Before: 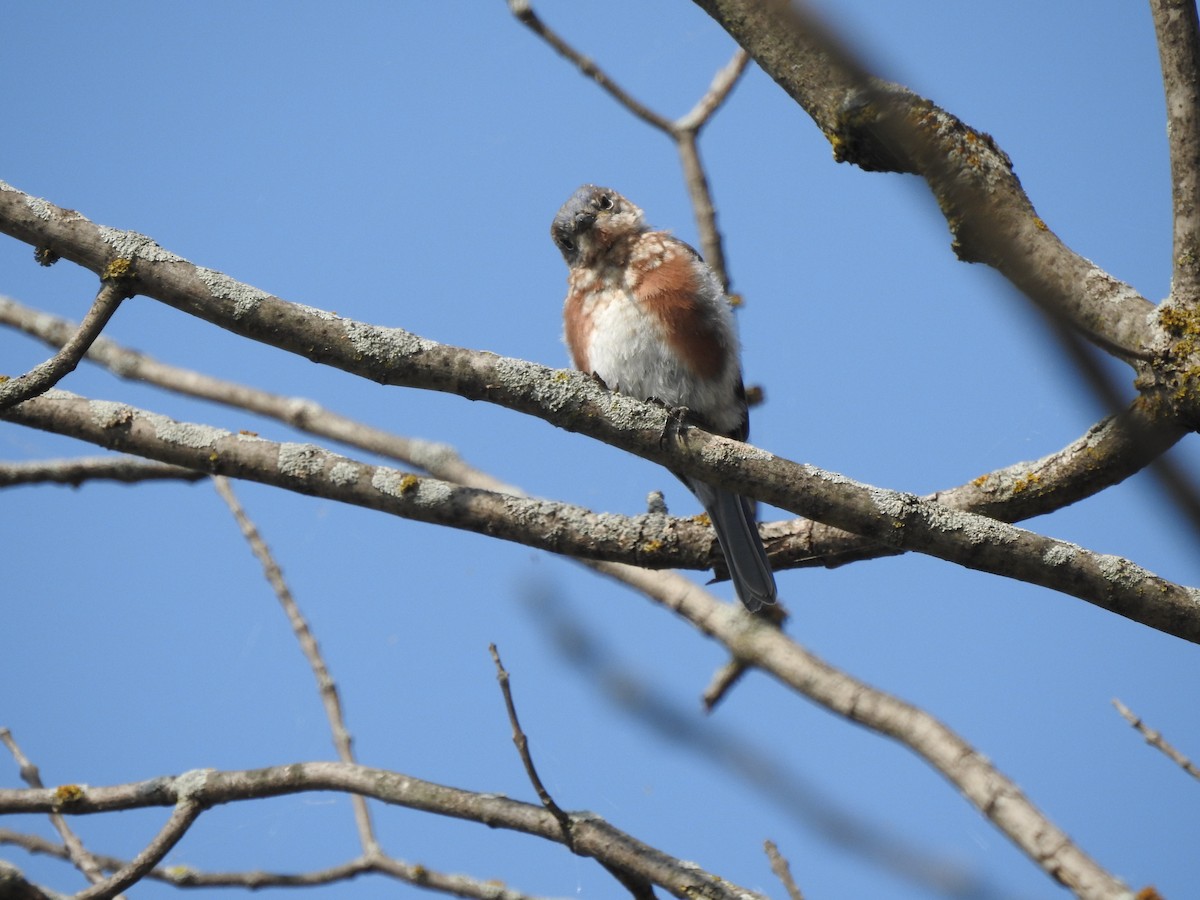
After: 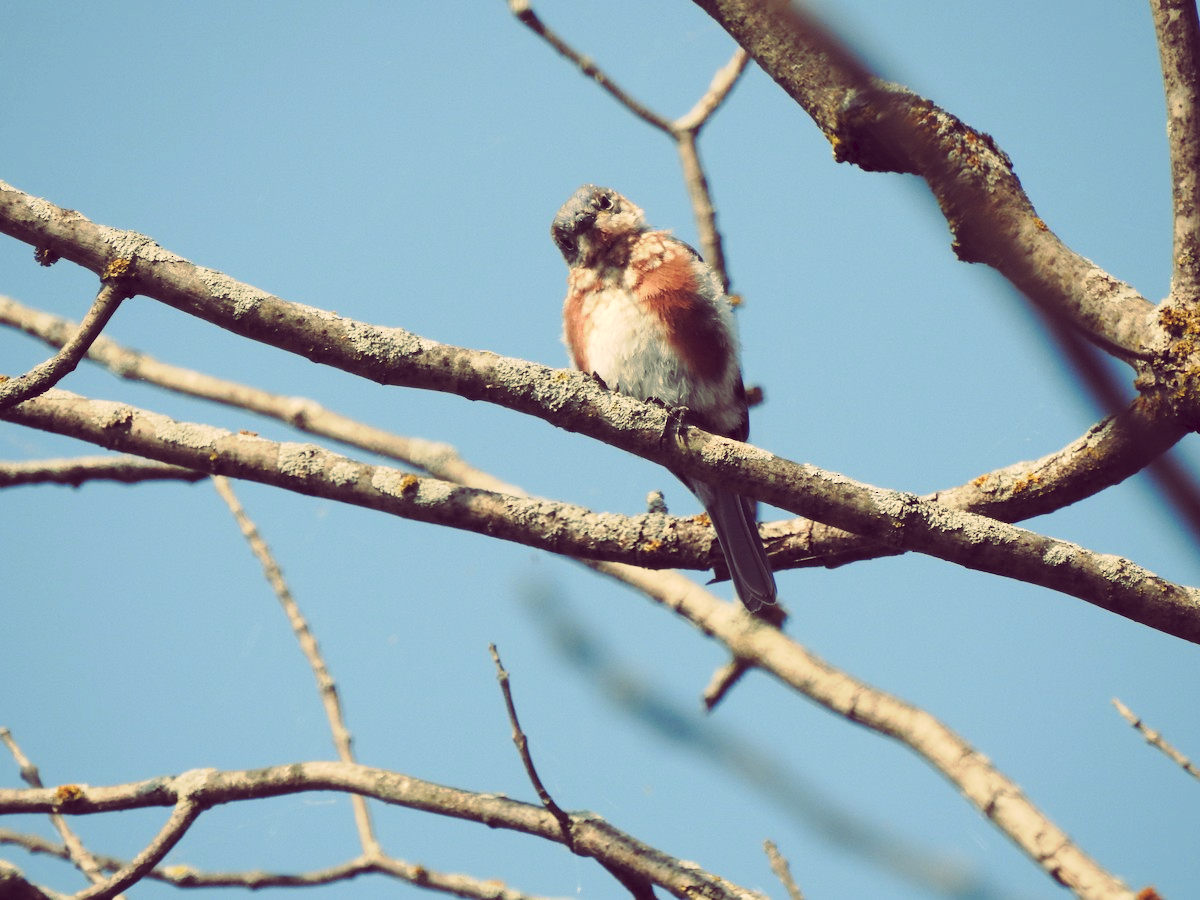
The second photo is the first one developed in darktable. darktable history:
tone curve: curves: ch0 [(0, 0) (0.003, 0.045) (0.011, 0.054) (0.025, 0.069) (0.044, 0.083) (0.069, 0.101) (0.1, 0.119) (0.136, 0.146) (0.177, 0.177) (0.224, 0.221) (0.277, 0.277) (0.335, 0.362) (0.399, 0.452) (0.468, 0.571) (0.543, 0.666) (0.623, 0.758) (0.709, 0.853) (0.801, 0.896) (0.898, 0.945) (1, 1)], preserve colors none
color look up table: target L [92.5, 91, 90.29, 79.96, 71.04, 66.71, 68.05, 58.79, 49.31, 43.96, 42.12, 32.78, 12.34, 200.57, 88.29, 71.6, 72.49, 62.34, 61.1, 53.73, 50.71, 49.28, 52.95, 43.83, 42.45, 26.52, 21.28, 85, 71.12, 69.9, 61.69, 53.64, 51.18, 49.41, 45.72, 36.92, 35.2, 35.63, 33.63, 14.3, 7.145, 94.07, 83.99, 73.72, 69.75, 66.92, 55.26, 51.72, 40.26], target a [-19.21, -4.609, -12.5, -74.17, -72.32, -33.5, 0.436, -51.33, -20.97, -28.82, -7.277, -5.848, 23.31, 0, 2.078, 17.36, 15.64, 31.26, 24.07, 45.56, 56.92, 10.12, 4.462, 49.08, 54.11, 40.8, 33.21, 28.05, 4.083, 28.88, 30.83, 62.83, 60.73, -3.537, 63.17, 20.01, 4.026, 47.99, 33.79, 43.35, 37.26, 3.097, -53.07, -53.78, -8.319, -46.66, -11.96, -22.62, -17.67], target b [82.67, 41.16, 56.55, 26.03, 59.78, 22.31, 58.29, 45.87, 36.35, 26.14, 8.416, 21.48, -3.103, 0, 44.89, 59.24, 44.95, 26.61, 24.56, 46.05, 14.21, 38.28, 9.912, 32.86, 15.04, 12.15, -3.906, 1.051, -18.41, 11.49, -11.37, -33.91, -7.11, -13.75, -13.75, -55.77, -34.56, -34.94, -18.75, -51.14, -34.98, 26.55, 11.63, -8.968, 5.215, 6.354, -40.28, -14.19, -1.885], num patches 49
